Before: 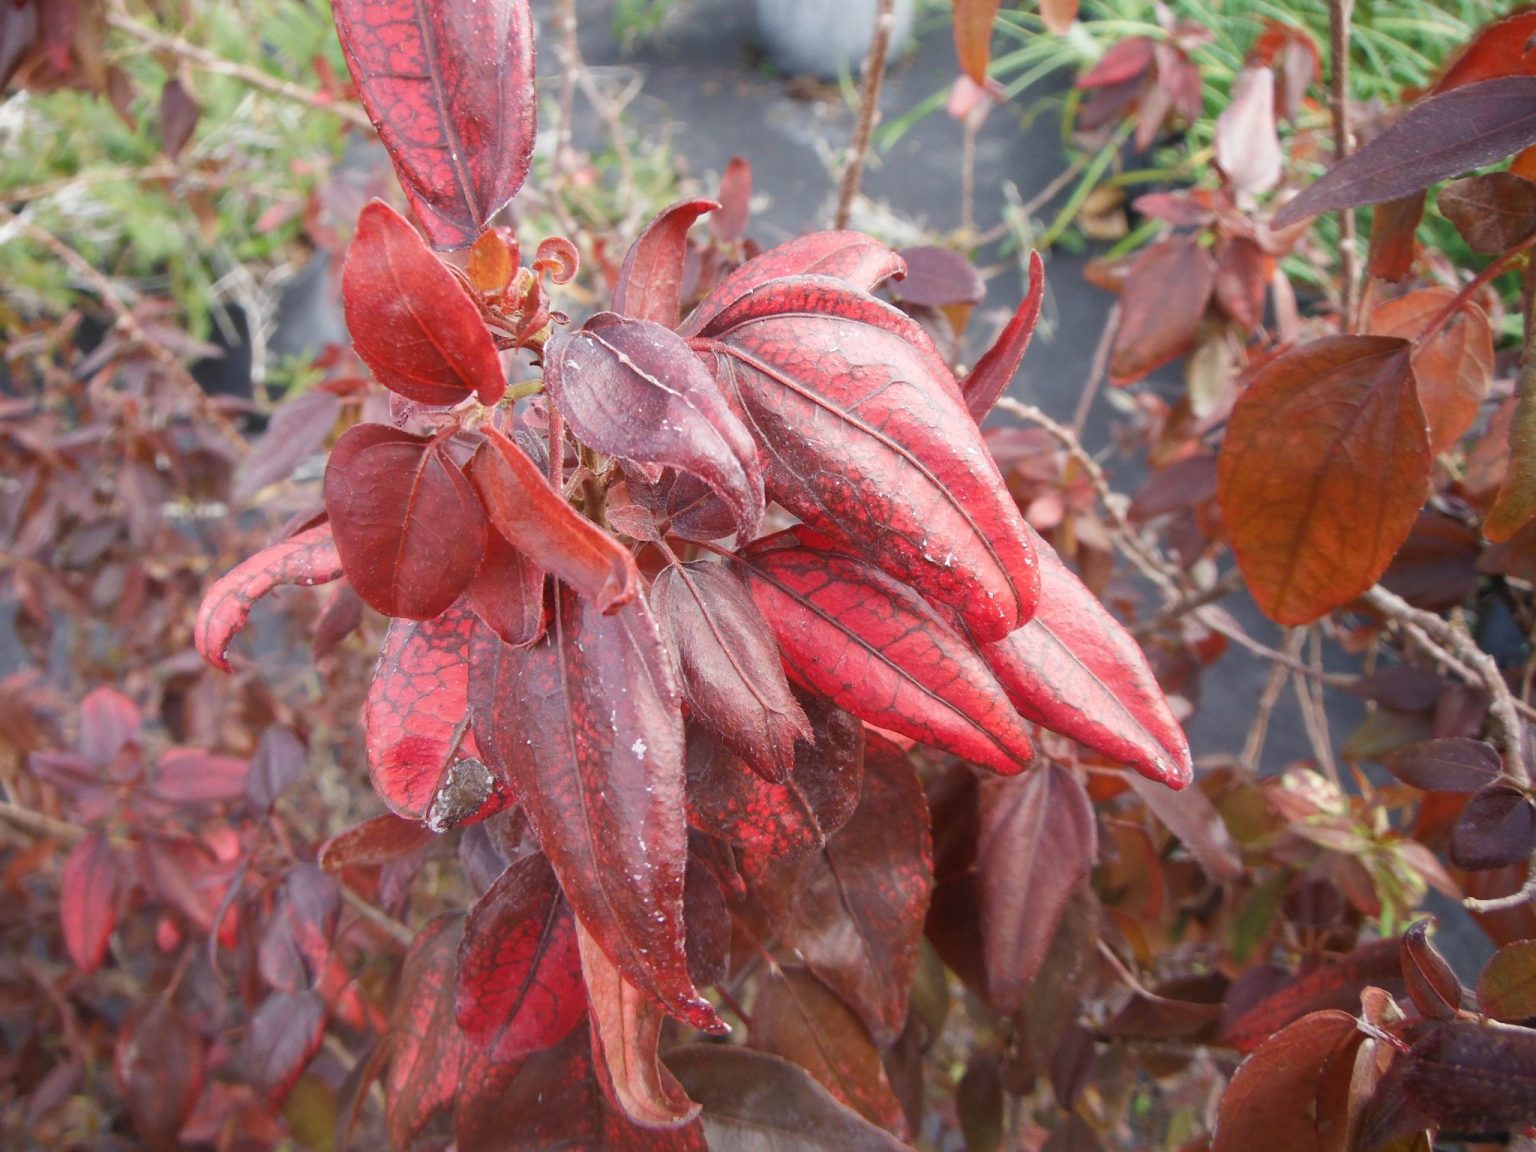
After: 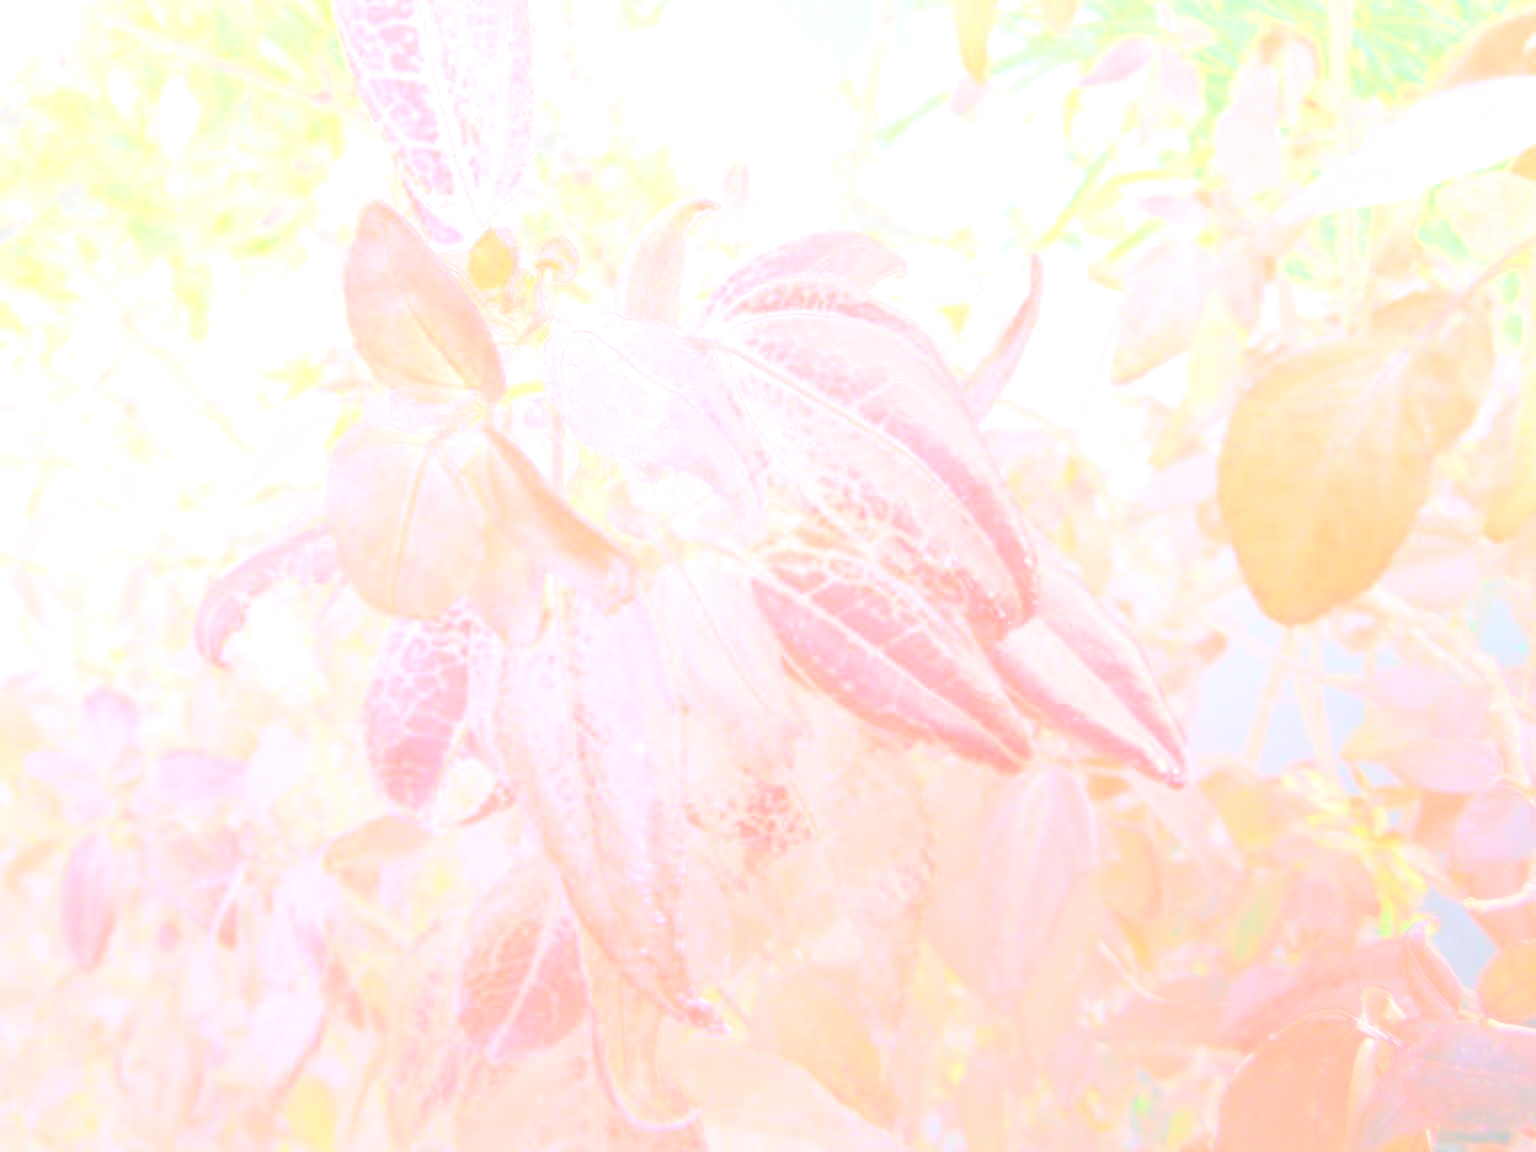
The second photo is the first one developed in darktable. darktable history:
exposure: exposure 0.6 EV, compensate highlight preservation false
bloom: size 85%, threshold 5%, strength 85%
local contrast: on, module defaults
